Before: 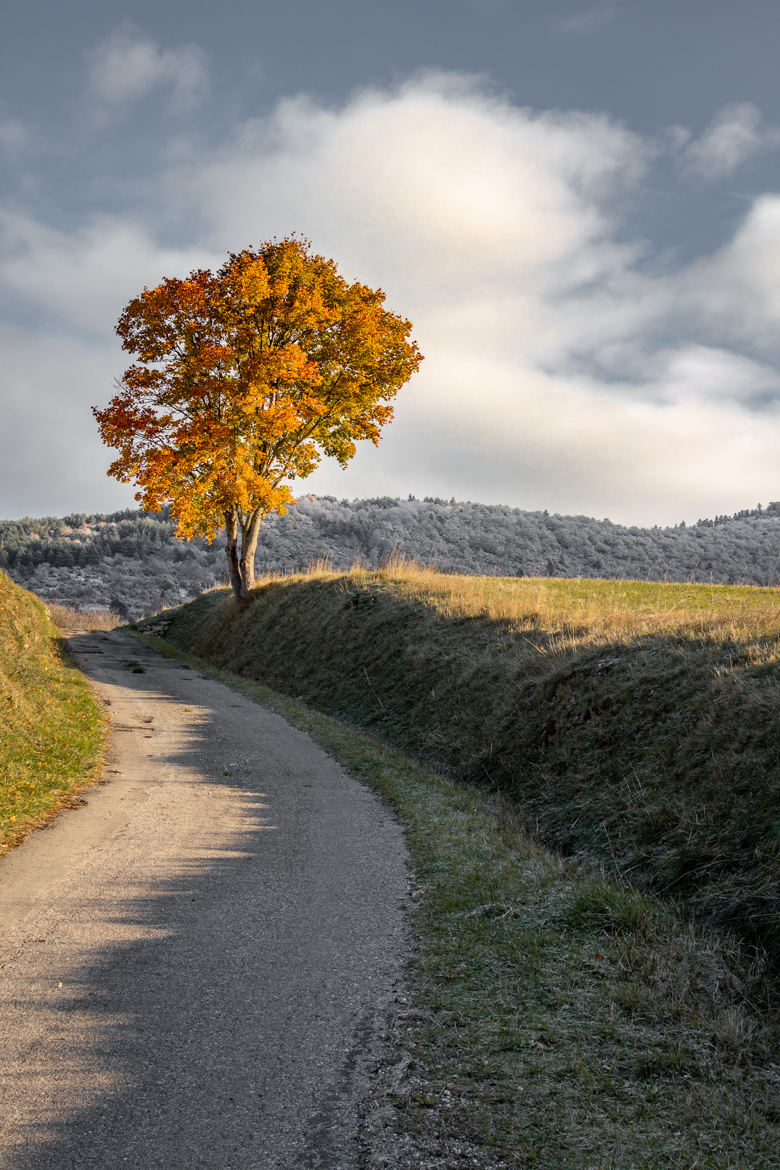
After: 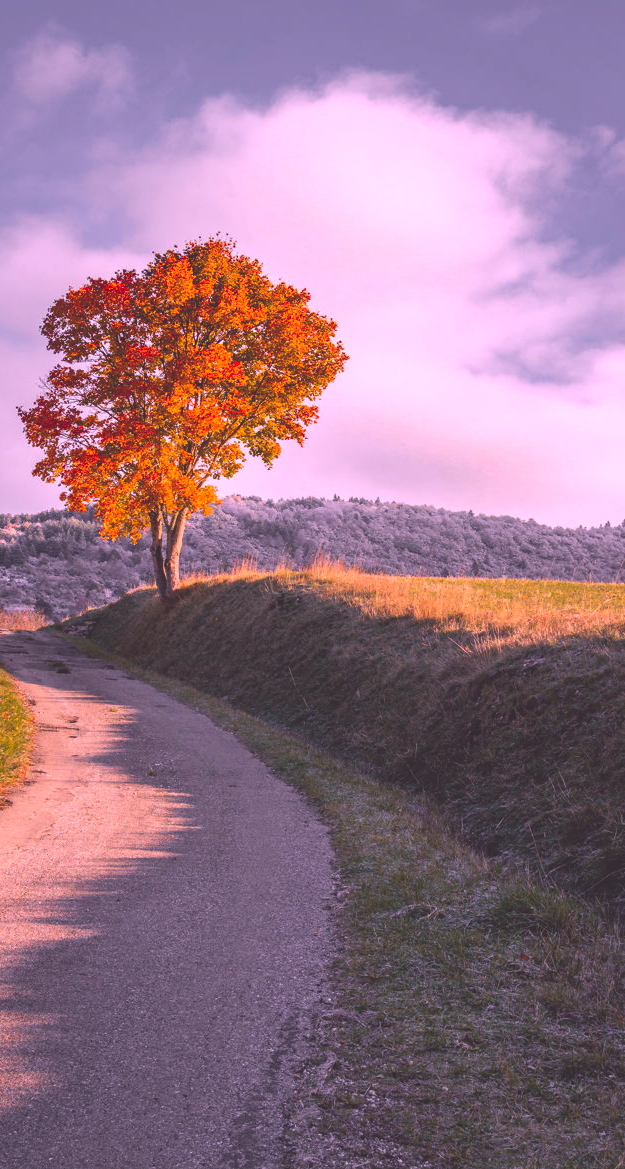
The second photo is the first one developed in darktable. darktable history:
shadows and highlights: shadows 1.37, highlights 41.38
exposure: black level correction -0.027, compensate highlight preservation false
crop and rotate: left 9.617%, right 10.163%
contrast brightness saturation: saturation -0.068
color correction: highlights a* 19.06, highlights b* -11.73, saturation 1.63
tone equalizer: edges refinement/feathering 500, mask exposure compensation -1.57 EV, preserve details no
